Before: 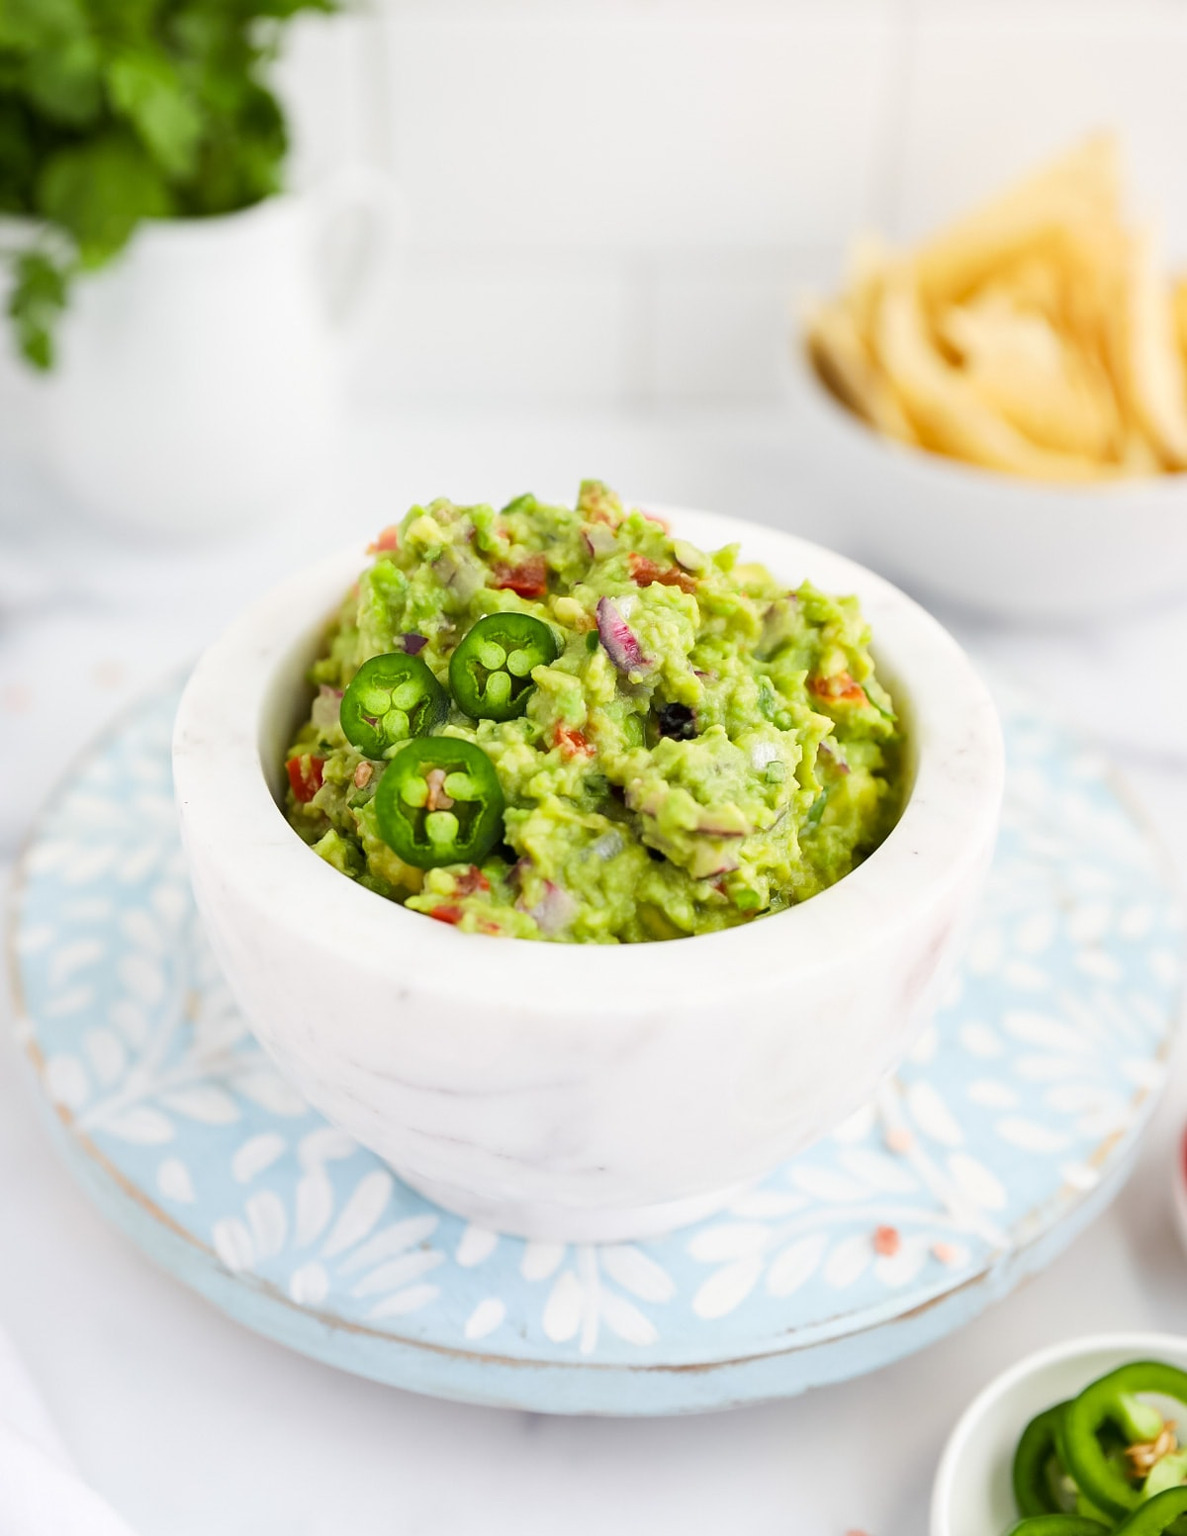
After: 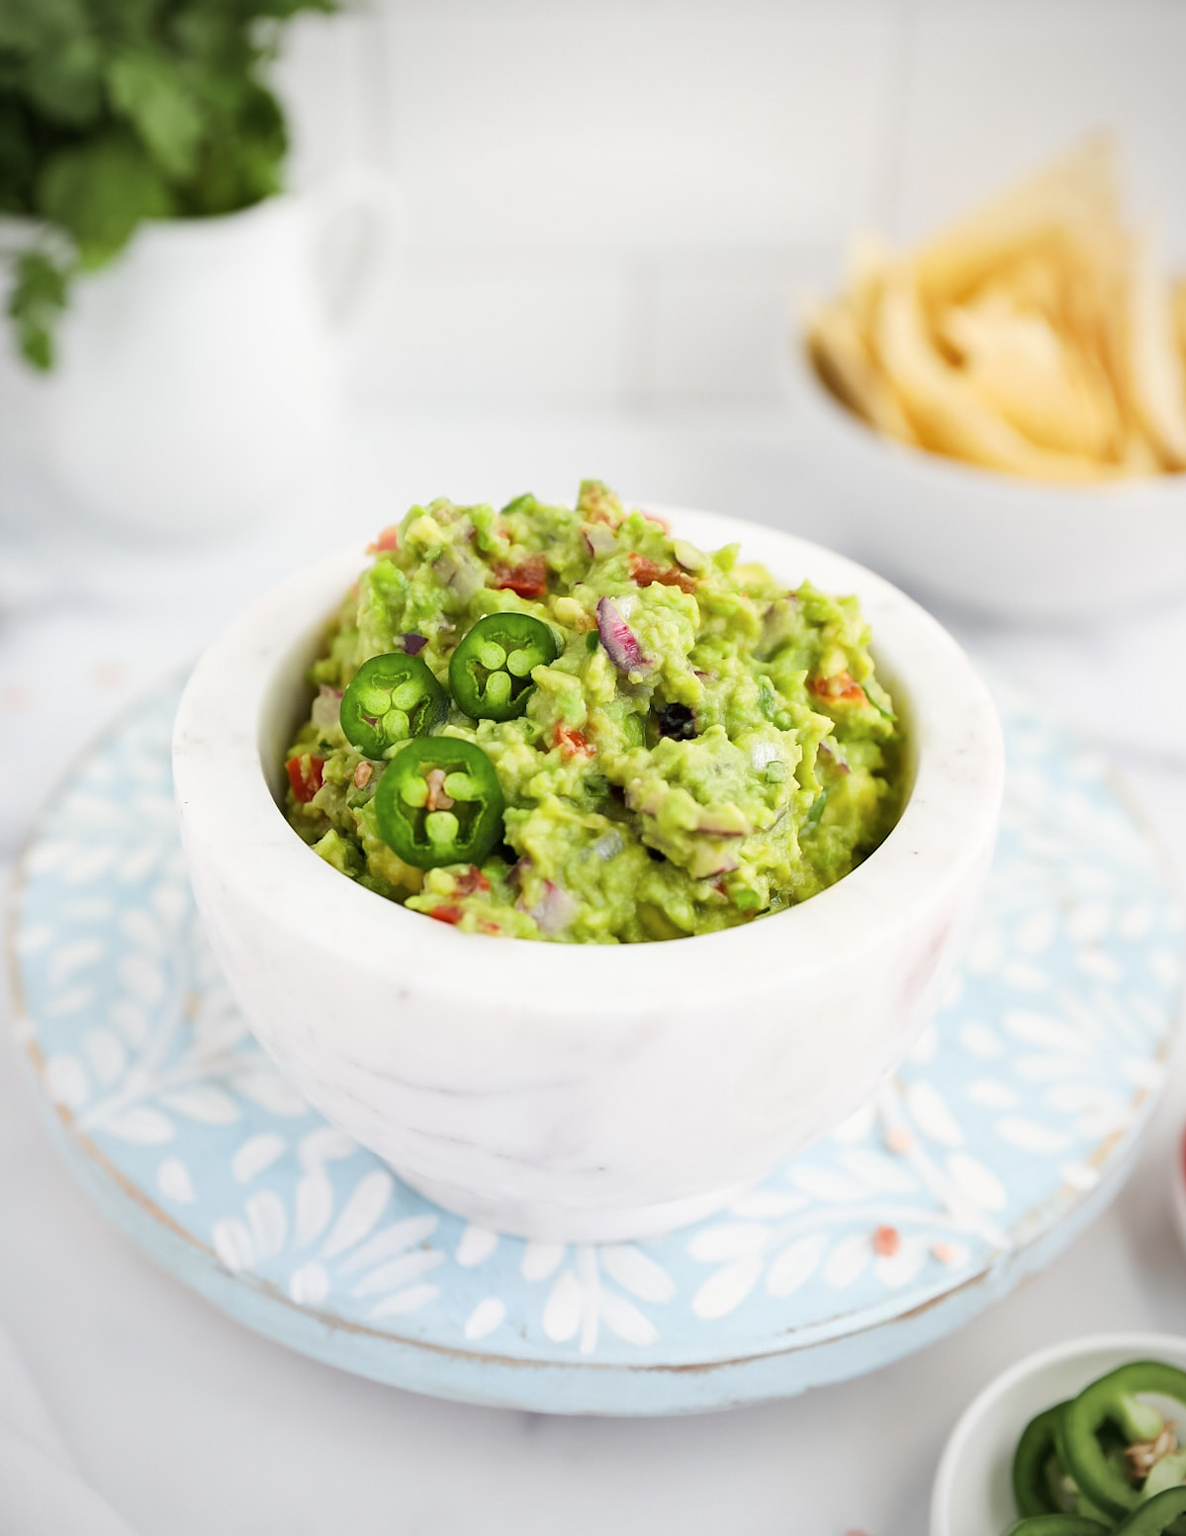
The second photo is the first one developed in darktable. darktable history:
vignetting: fall-off radius 60.82%, unbound false
contrast brightness saturation: saturation -0.066
